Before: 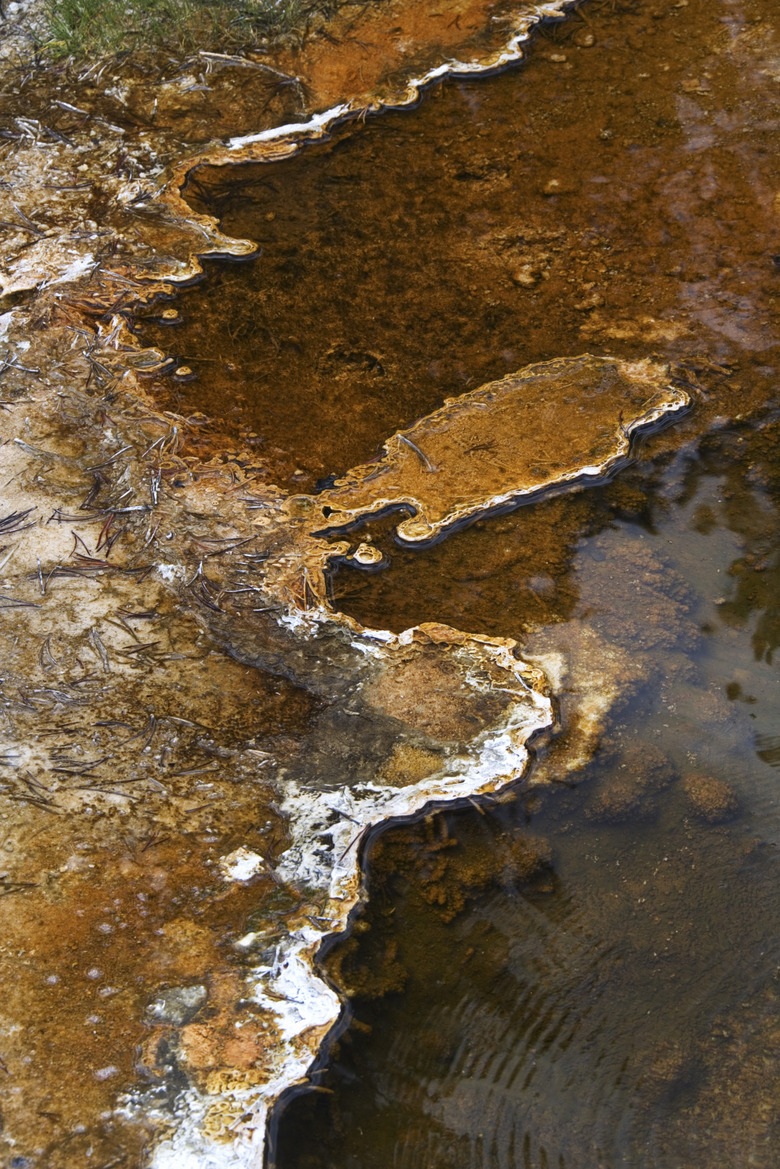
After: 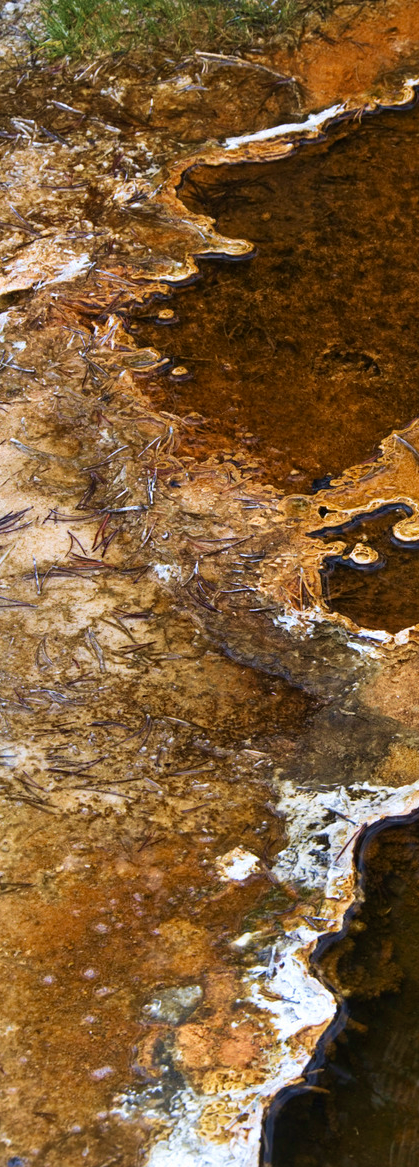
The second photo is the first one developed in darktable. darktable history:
crop: left 0.587%, right 45.588%, bottom 0.086%
velvia: strength 45%
